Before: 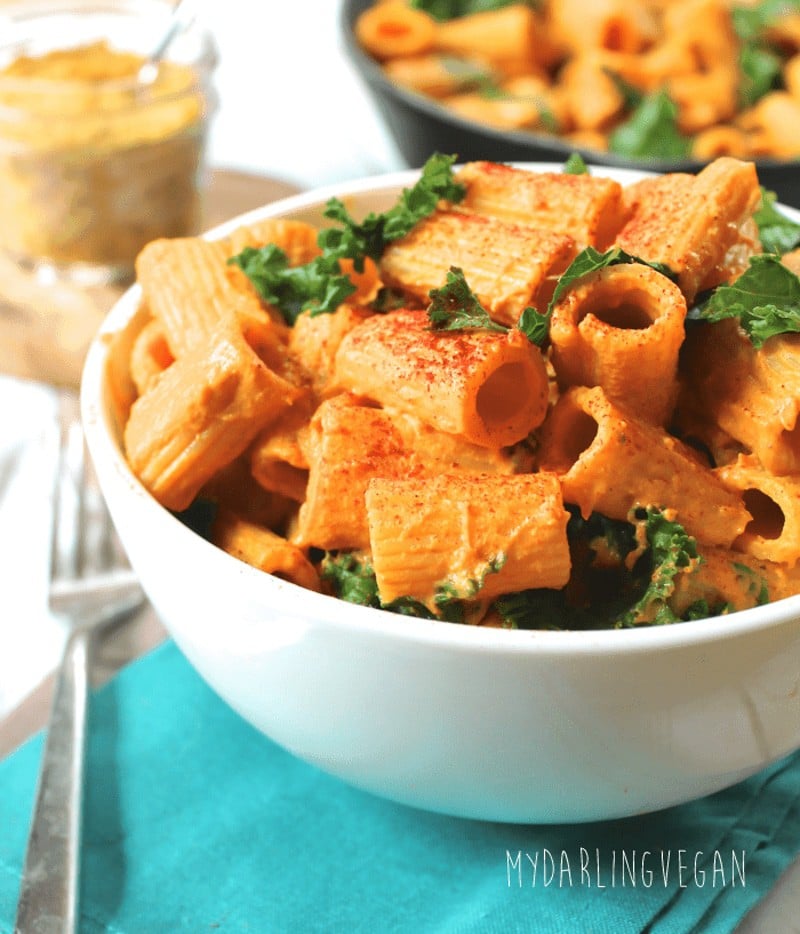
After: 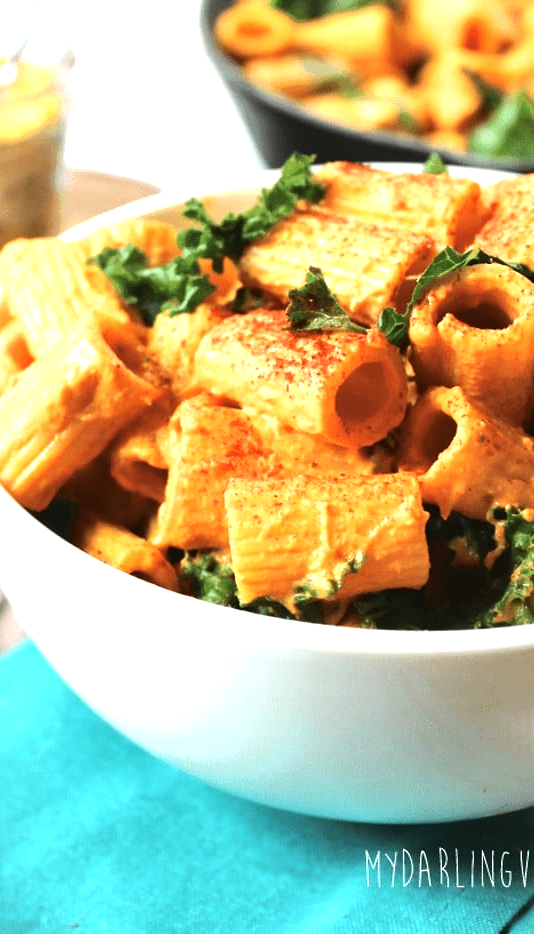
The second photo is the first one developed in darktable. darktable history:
tone equalizer: -8 EV -0.75 EV, -7 EV -0.7 EV, -6 EV -0.6 EV, -5 EV -0.4 EV, -3 EV 0.4 EV, -2 EV 0.6 EV, -1 EV 0.7 EV, +0 EV 0.75 EV, edges refinement/feathering 500, mask exposure compensation -1.57 EV, preserve details no
crop and rotate: left 17.732%, right 15.423%
local contrast: mode bilateral grid, contrast 20, coarseness 50, detail 120%, midtone range 0.2
